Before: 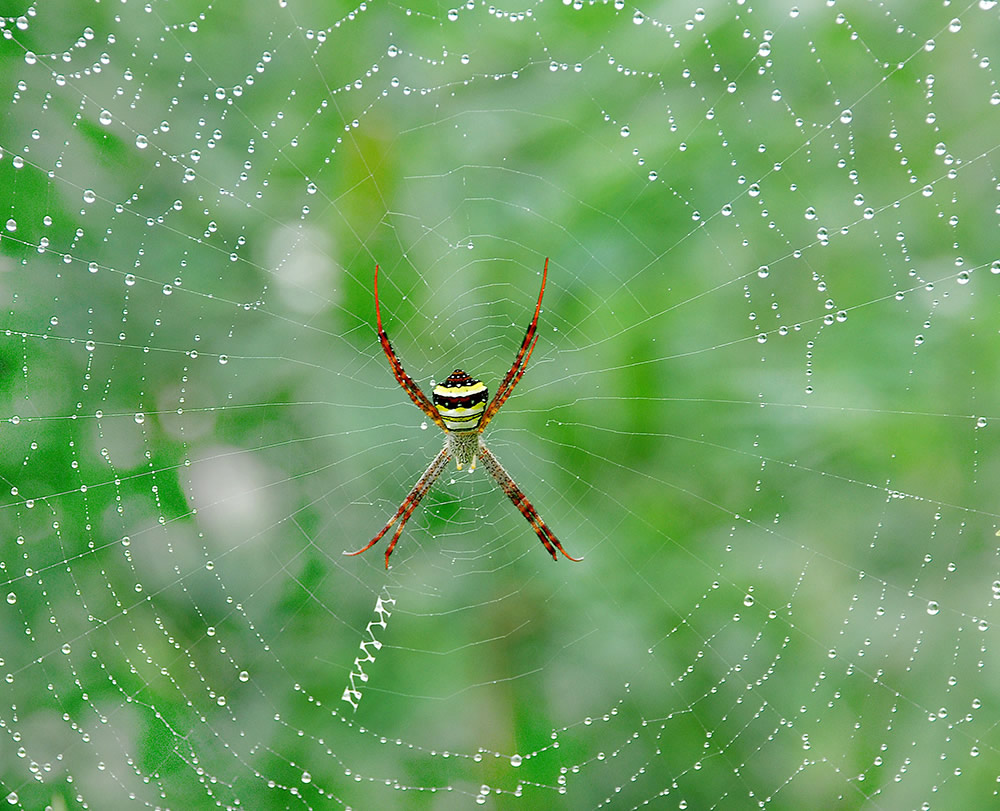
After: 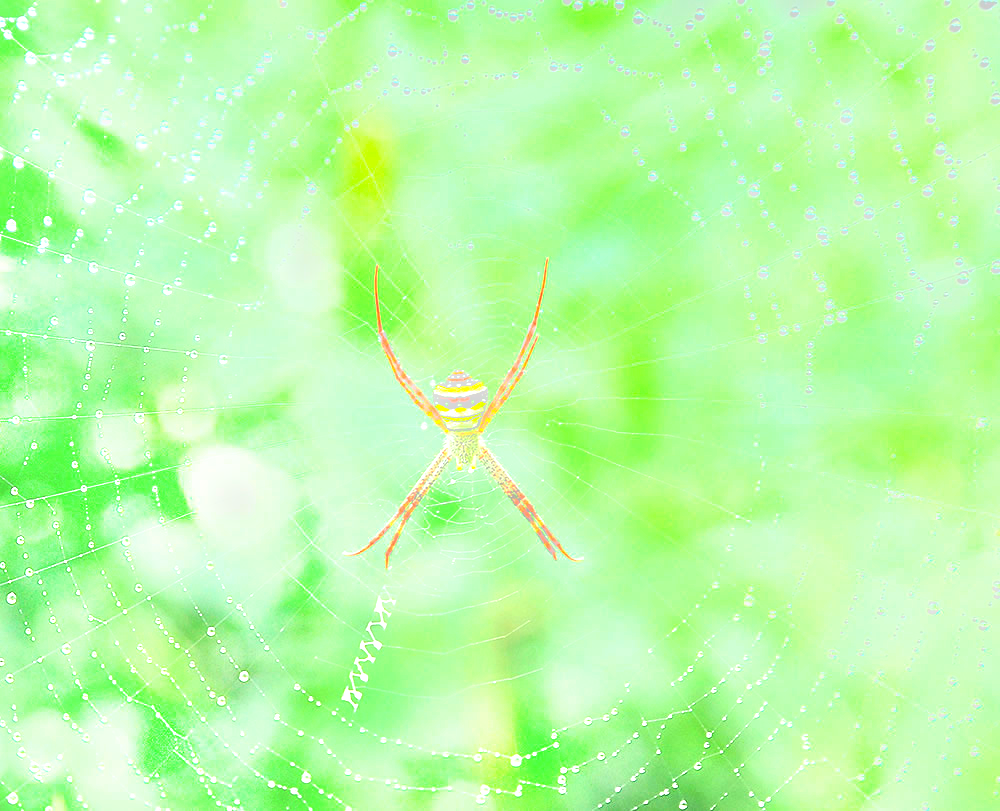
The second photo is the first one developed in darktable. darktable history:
tone equalizer: -8 EV -1.08 EV, -7 EV -1.01 EV, -6 EV -0.867 EV, -5 EV -0.578 EV, -3 EV 0.578 EV, -2 EV 0.867 EV, -1 EV 1.01 EV, +0 EV 1.08 EV, edges refinement/feathering 500, mask exposure compensation -1.57 EV, preserve details no
bloom: size 9%, threshold 100%, strength 7%
exposure: exposure 1 EV, compensate highlight preservation false
